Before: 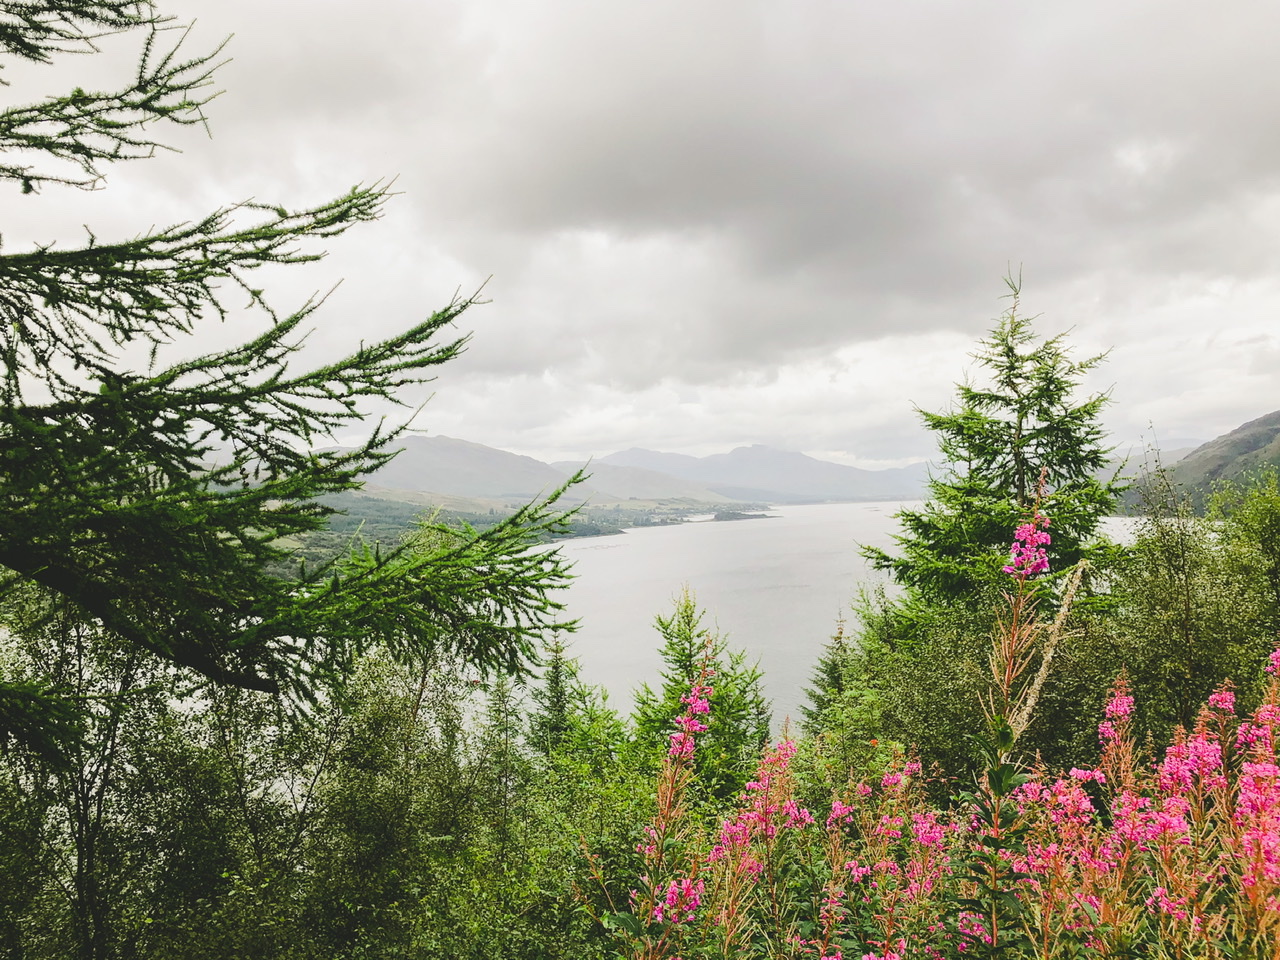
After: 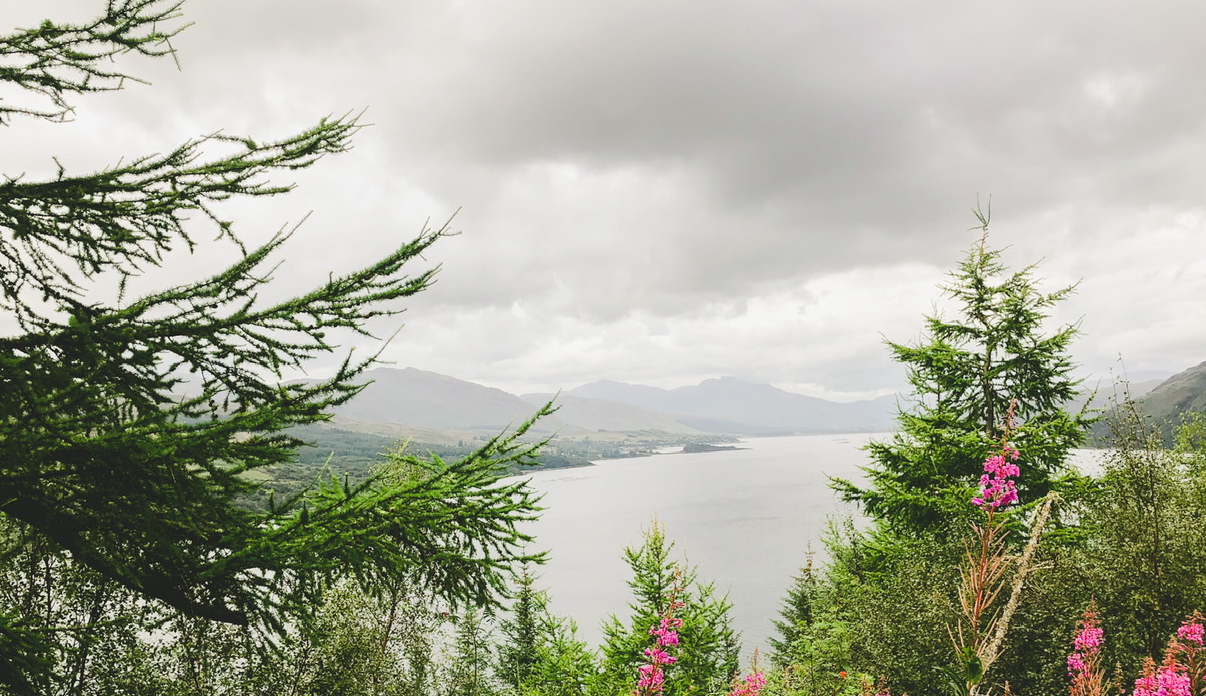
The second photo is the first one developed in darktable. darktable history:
crop: left 2.497%, top 7.113%, right 3.219%, bottom 20.336%
exposure: compensate exposure bias true, compensate highlight preservation false
